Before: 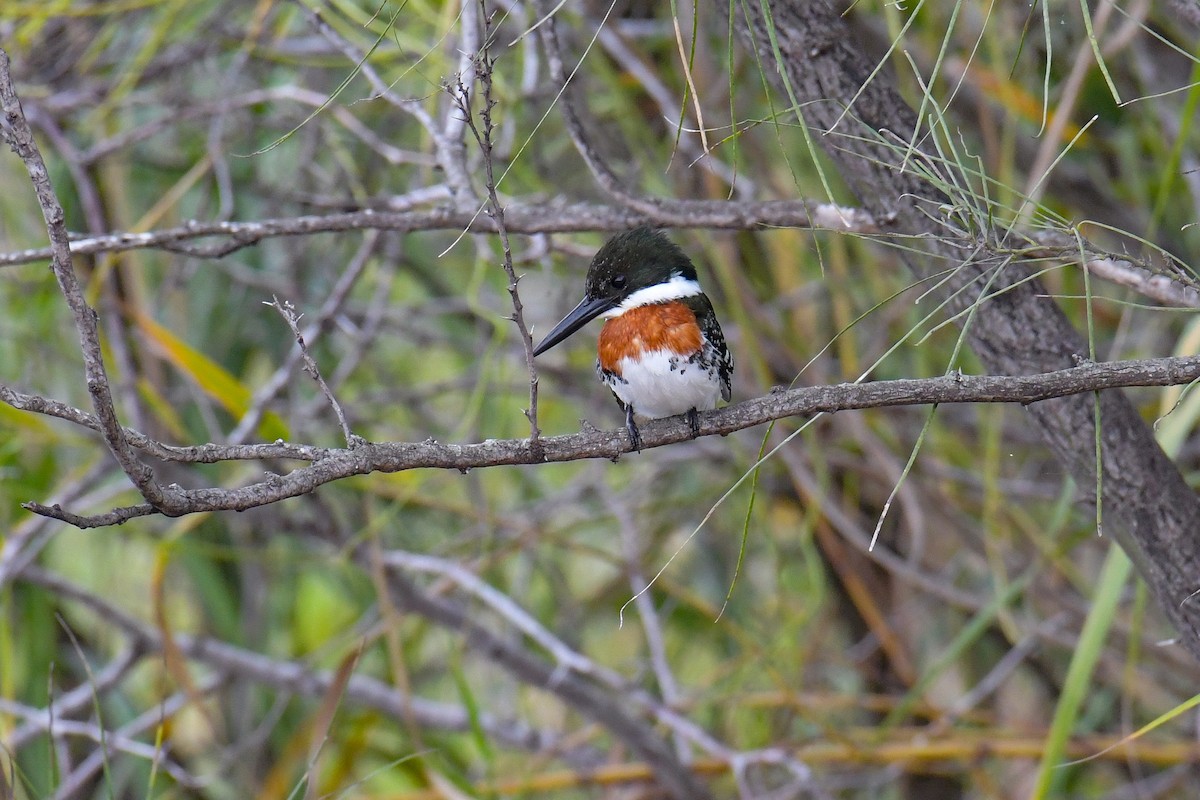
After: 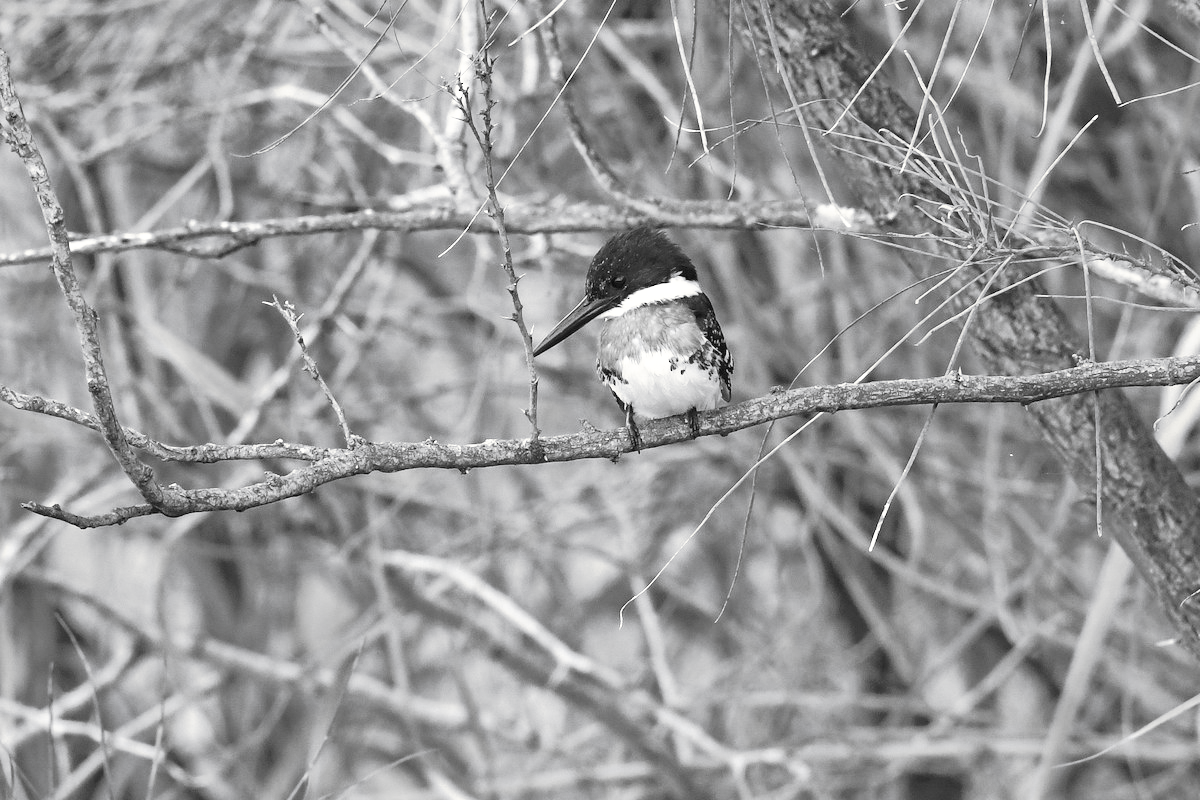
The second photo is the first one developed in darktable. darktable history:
tone curve: curves: ch0 [(0, 0) (0.003, 0.01) (0.011, 0.017) (0.025, 0.035) (0.044, 0.068) (0.069, 0.109) (0.1, 0.144) (0.136, 0.185) (0.177, 0.231) (0.224, 0.279) (0.277, 0.346) (0.335, 0.42) (0.399, 0.5) (0.468, 0.603) (0.543, 0.712) (0.623, 0.808) (0.709, 0.883) (0.801, 0.957) (0.898, 0.993) (1, 1)], preserve colors none
color look up table: target L [78.07, 90.24, 100, 81.33, 75.15, 74.78, 71.84, 98.62, 53.98, 63.98, 54.24, 64.74, 51.42, 26.5, 7.906, 200, 90.24, 82.41, 79.88, 77.34, 65.87, 79.52, 80.24, 45.63, 51.62, 42.92, 13.87, 98.62, 85.98, 87.41, 90.24, 76.61, 72.21, 55.02, 50.96, 78.8, 71.84, 47.51, 32.32, 52.01, 36.57, 6.024, 1.097, 1.645, 57.48, 68.87, 64.36, 29.94, 15.48], target a [-0.002, -0.293, -0.097, 0 ×4, -1.007, 0.001, 0, 0.001, 0, 0.001, 0, 0, 0, -0.293, -0.003, 0, -0.001, 0, -0.002, -0.001, 0, 0.001, 0.001, 0, -1.007, -0.102, -0.102, -0.293, -0.002, 0, 0.001, 0.001, -0.001, 0, 0.001, 0 ×9, 0.001, 0], target b [0.027, 3.684, 1.214, 0.004 ×4, 13.26, -0.003, 0.005, -0.002, 0.005, -0.005, -0.002, -0.001, 0, 3.684, 0.028, 0.004, 0.005, 0.005, 0.027, 0.005, -0.002, -0.005, -0.002, -0.001, 13.26, 1.257, 1.253, 3.684, 0.027, 0.004, -0.002, -0.002, 0.005, 0.004, -0.002, -0.002, -0.005, 0.002, -0.001, 0, 0, 0.005, 0.005, 0.005, -0.004, -0.001], num patches 49
